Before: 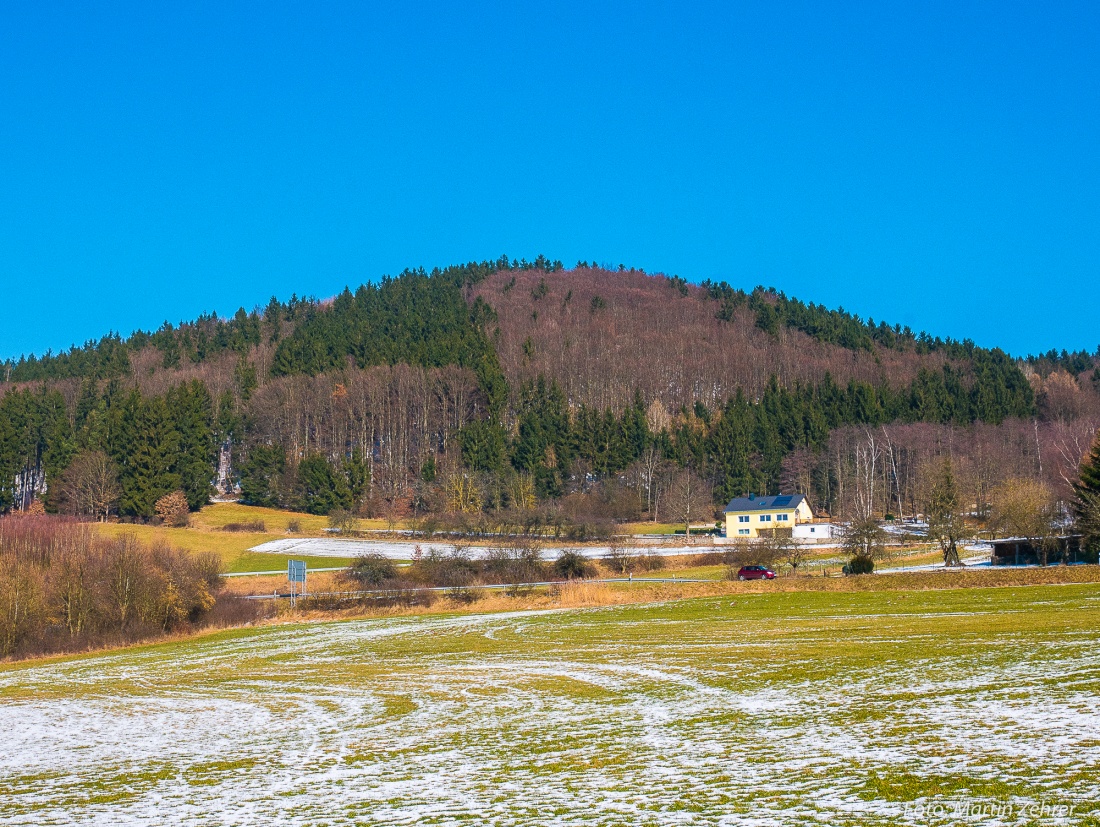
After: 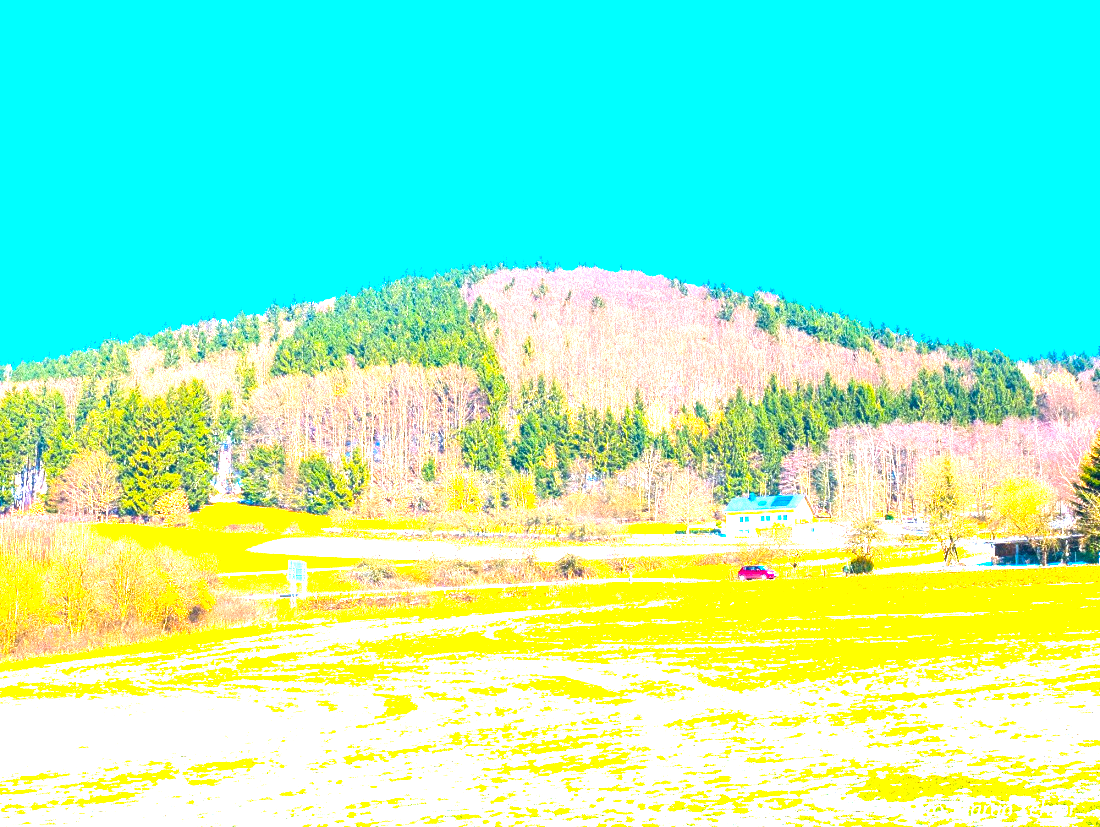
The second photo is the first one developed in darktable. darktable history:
color balance rgb: global offset › chroma 0.103%, global offset › hue 251.71°, perceptual saturation grading › global saturation 31.138%, global vibrance 39.795%
exposure: exposure 2.995 EV, compensate exposure bias true, compensate highlight preservation false
tone equalizer: -8 EV -0.387 EV, -7 EV -0.364 EV, -6 EV -0.339 EV, -5 EV -0.189 EV, -3 EV 0.2 EV, -2 EV 0.31 EV, -1 EV 0.368 EV, +0 EV 0.39 EV
